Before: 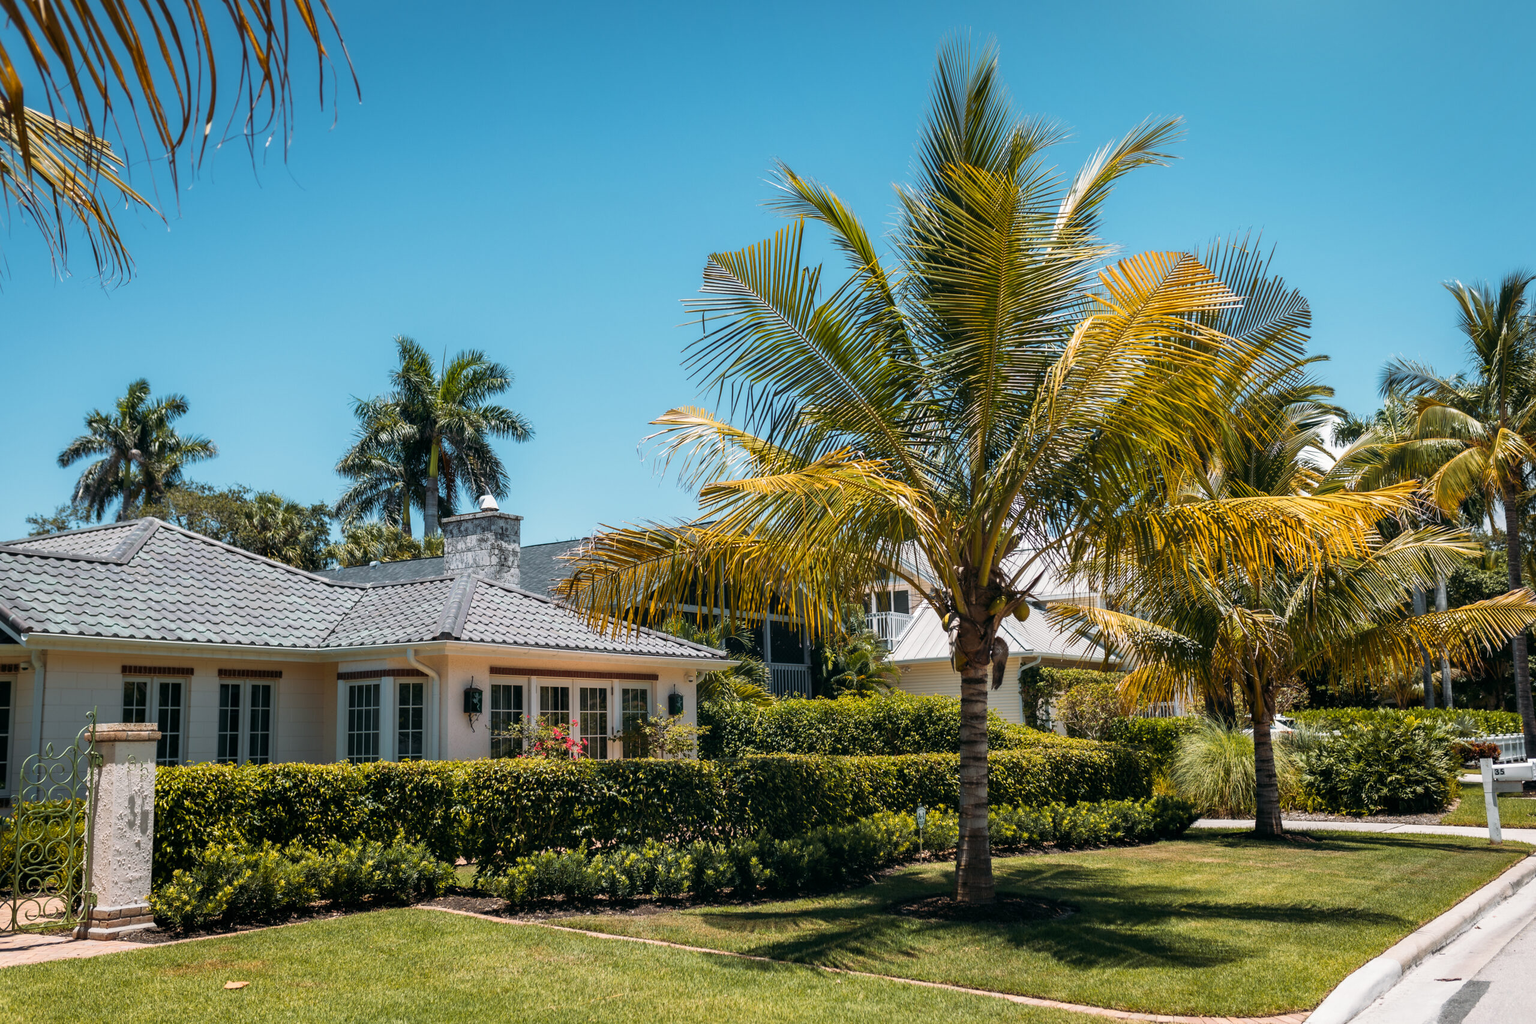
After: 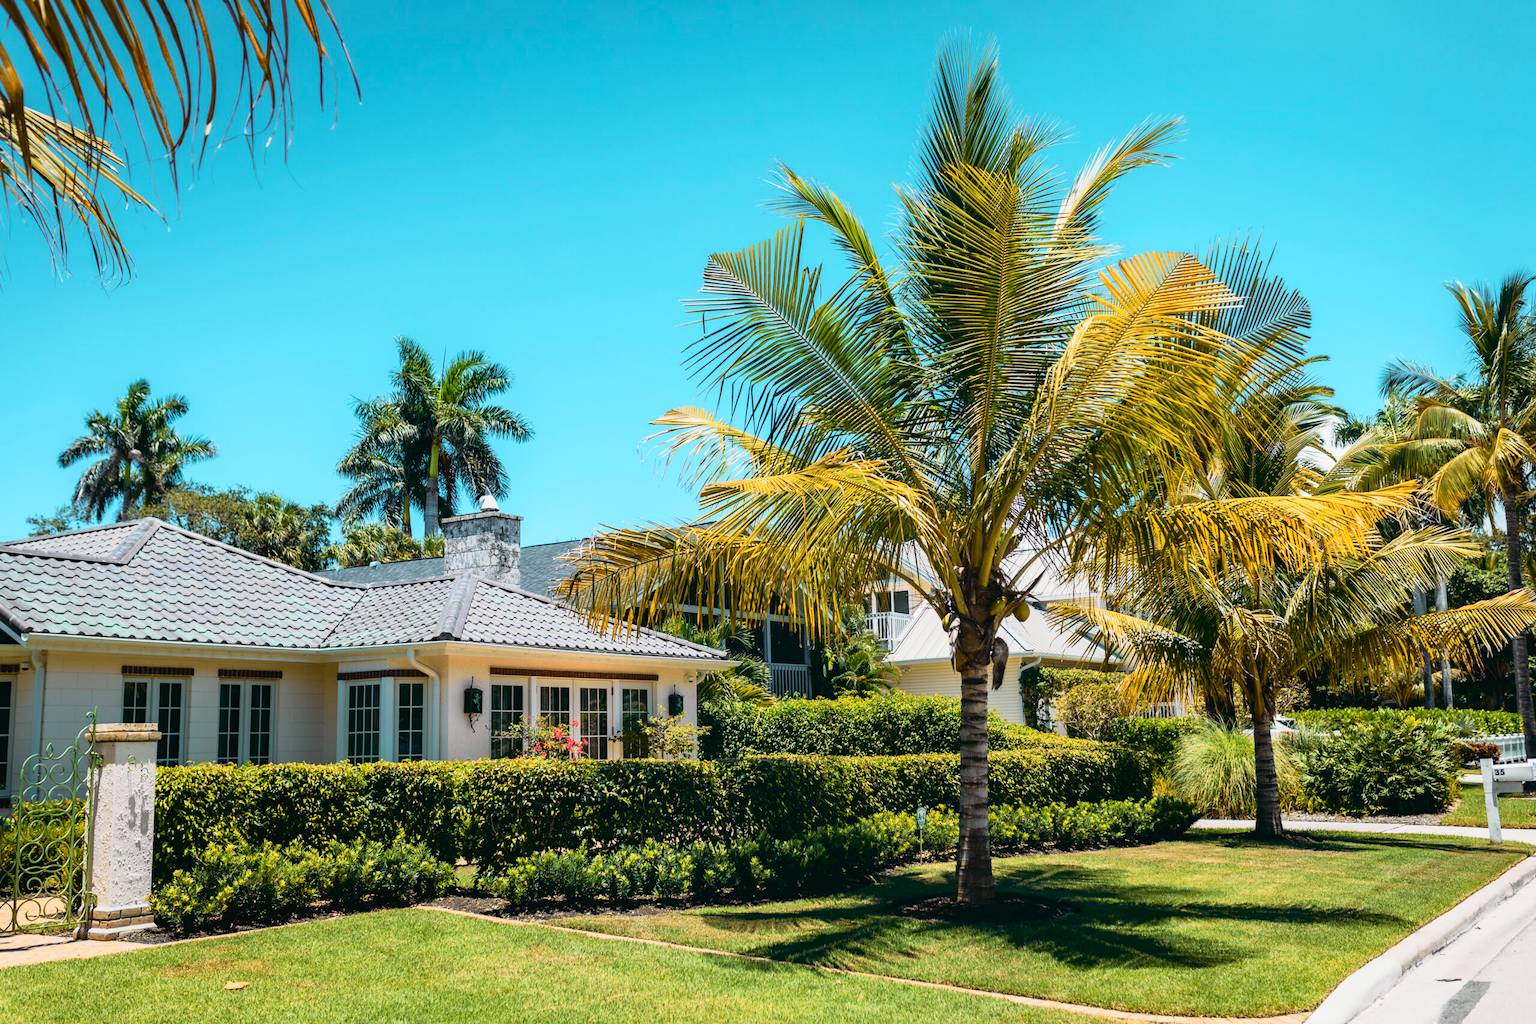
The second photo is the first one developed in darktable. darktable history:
tone curve: curves: ch0 [(0, 0.022) (0.114, 0.088) (0.282, 0.316) (0.446, 0.511) (0.613, 0.693) (0.786, 0.843) (0.999, 0.949)]; ch1 [(0, 0) (0.395, 0.343) (0.463, 0.427) (0.486, 0.474) (0.503, 0.5) (0.535, 0.522) (0.555, 0.546) (0.594, 0.614) (0.755, 0.793) (1, 1)]; ch2 [(0, 0) (0.369, 0.388) (0.449, 0.431) (0.501, 0.5) (0.528, 0.517) (0.561, 0.59) (0.612, 0.646) (0.697, 0.721) (1, 1)], color space Lab, independent channels, preserve colors none
exposure: exposure 0.2 EV, compensate highlight preservation false
